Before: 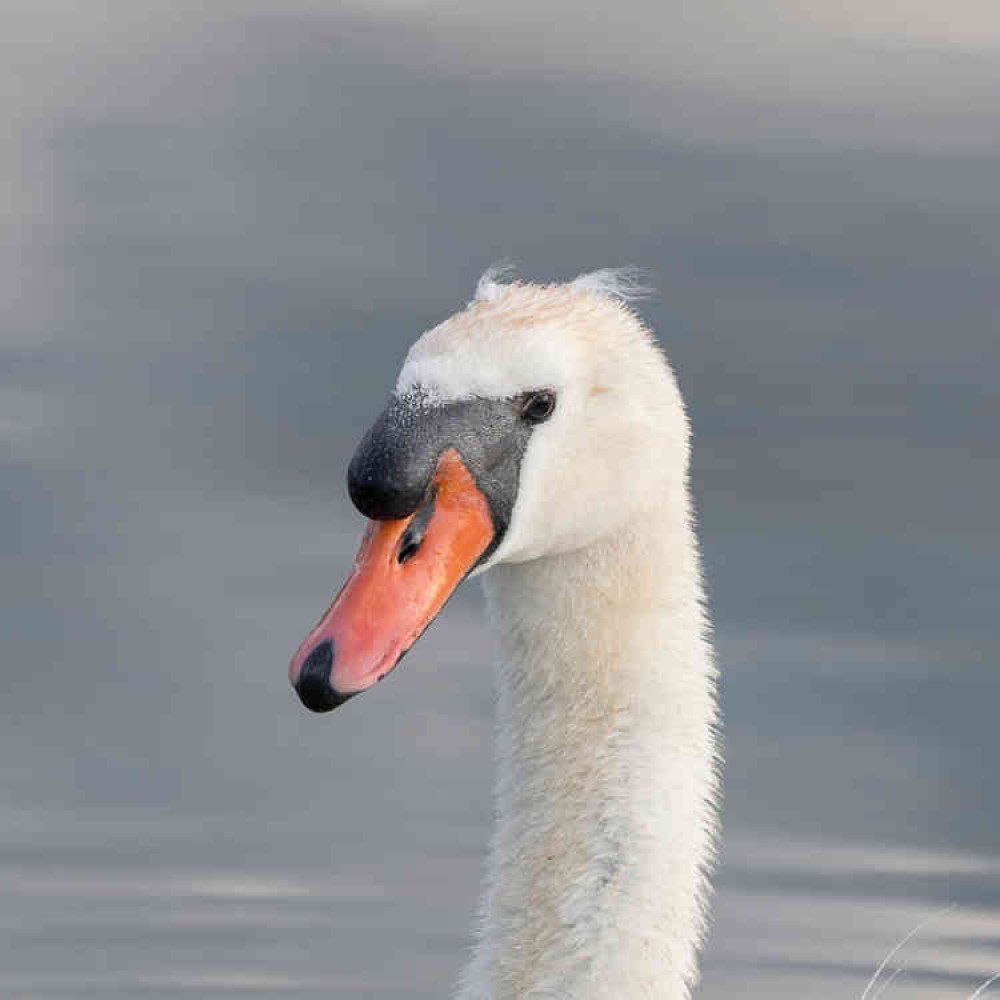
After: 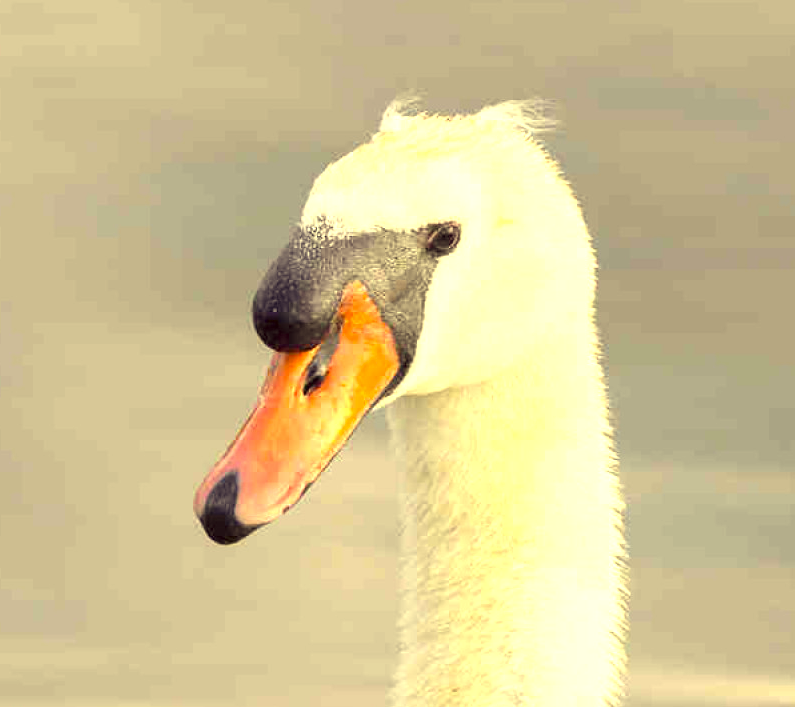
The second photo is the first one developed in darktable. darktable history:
crop: left 9.586%, top 16.892%, right 10.853%, bottom 12.398%
color correction: highlights a* -0.525, highlights b* 39.68, shadows a* 9.53, shadows b* -0.867
exposure: black level correction 0, exposure 1.2 EV, compensate exposure bias true, compensate highlight preservation false
